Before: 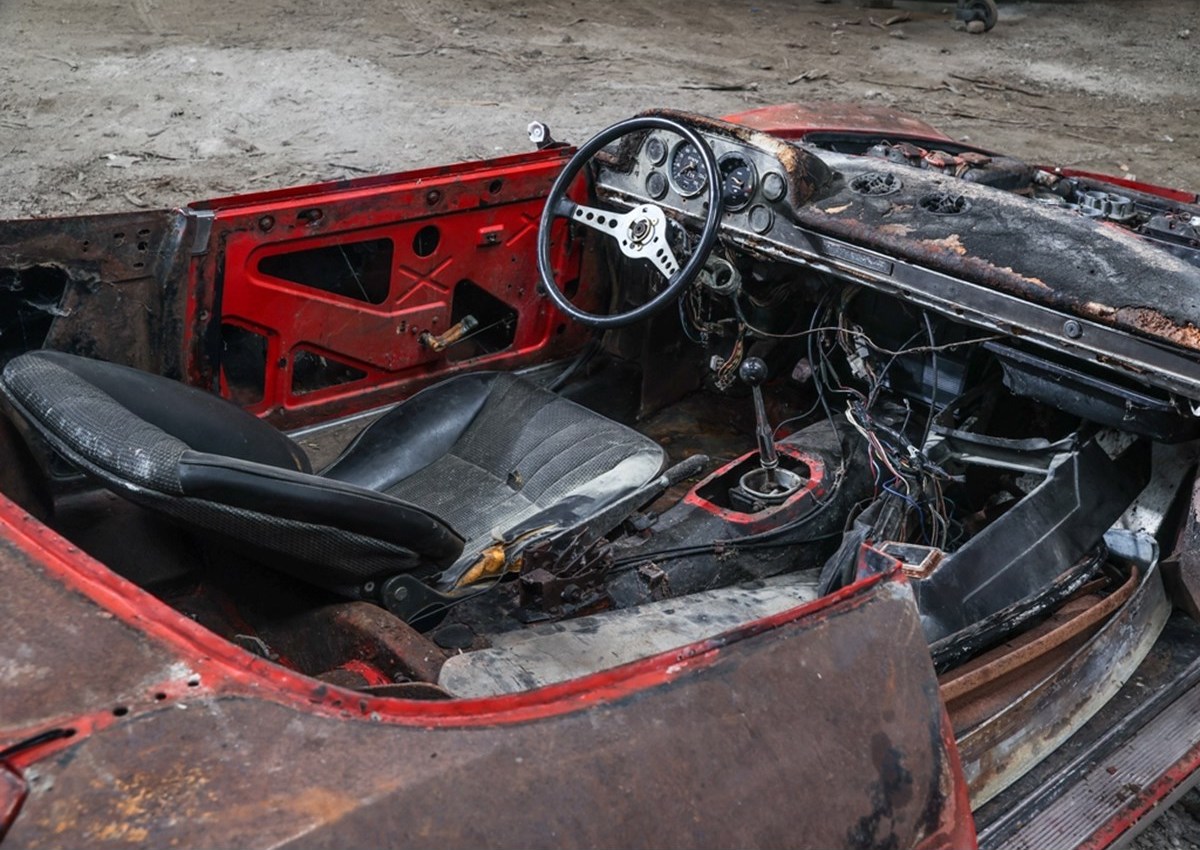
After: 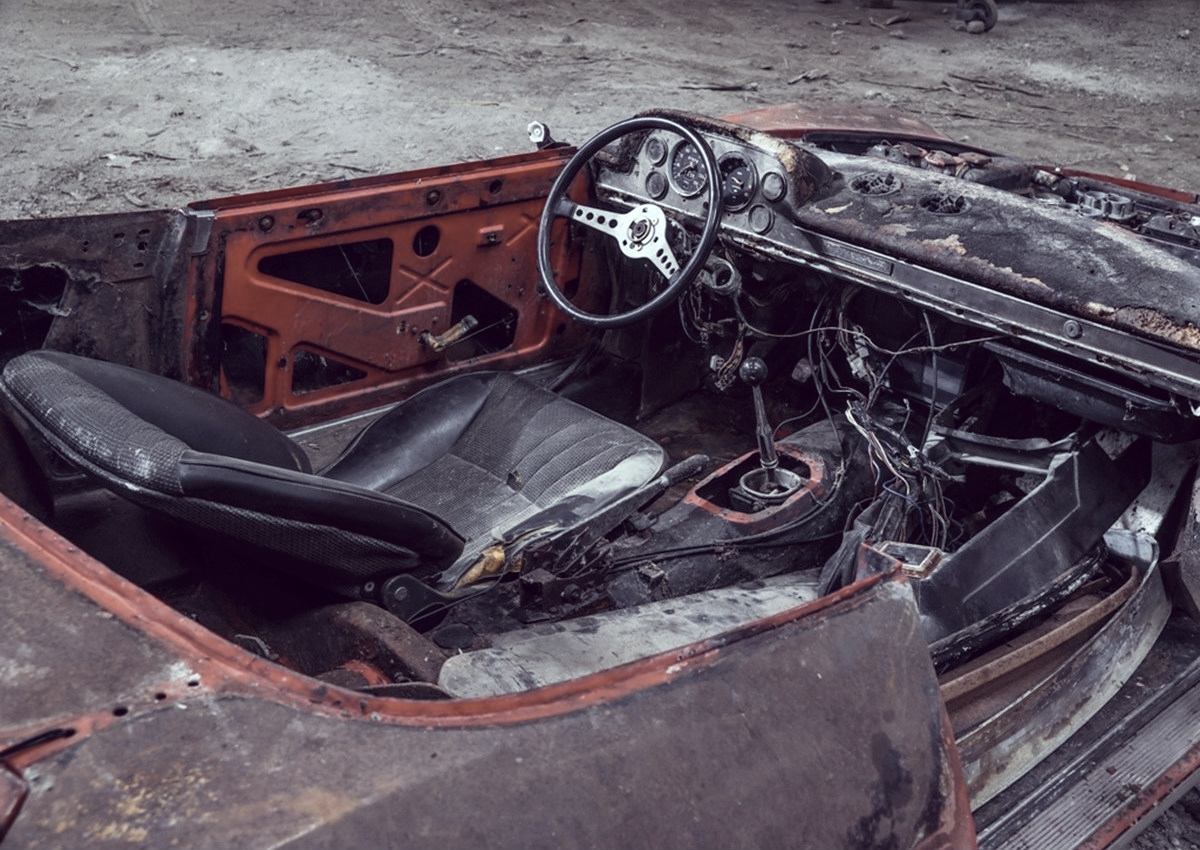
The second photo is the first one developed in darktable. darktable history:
white balance: red 1.042, blue 1.17
color correction: highlights a* -20.17, highlights b* 20.27, shadows a* 20.03, shadows b* -20.46, saturation 0.43
